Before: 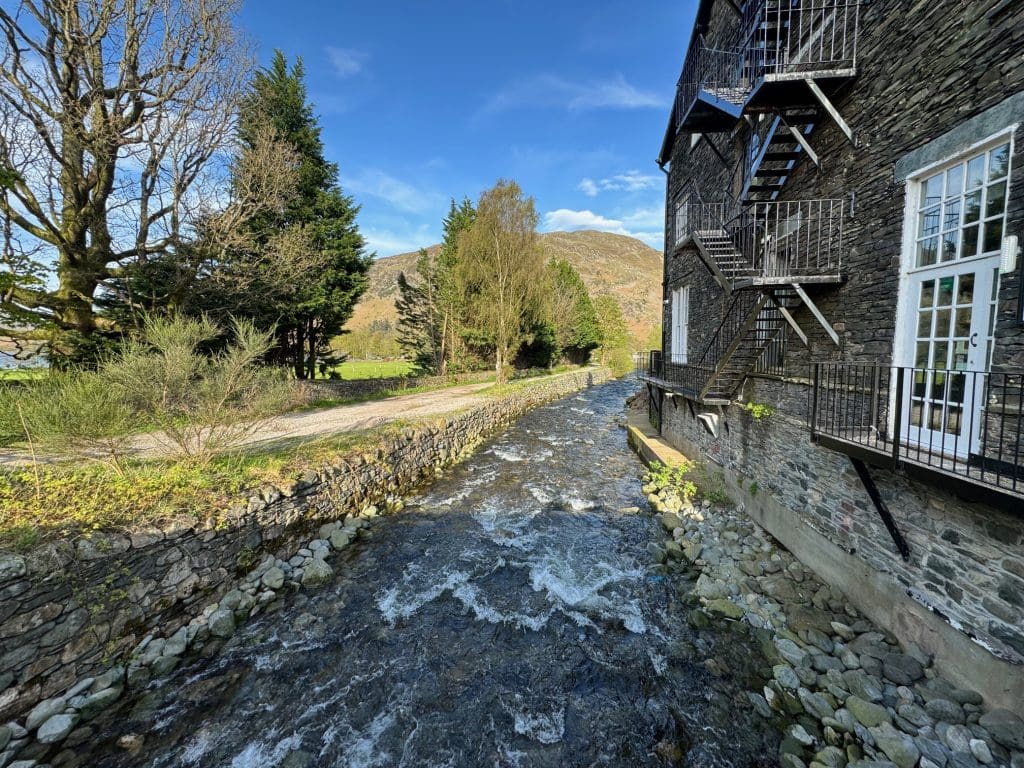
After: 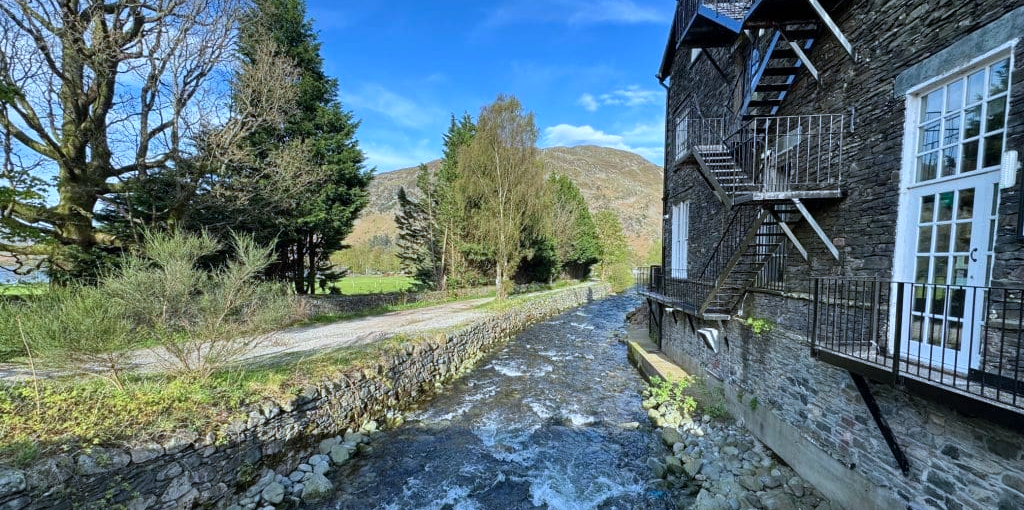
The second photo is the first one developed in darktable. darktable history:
crop: top 11.141%, bottom 22.342%
color calibration: x 0.382, y 0.392, temperature 4088.07 K
